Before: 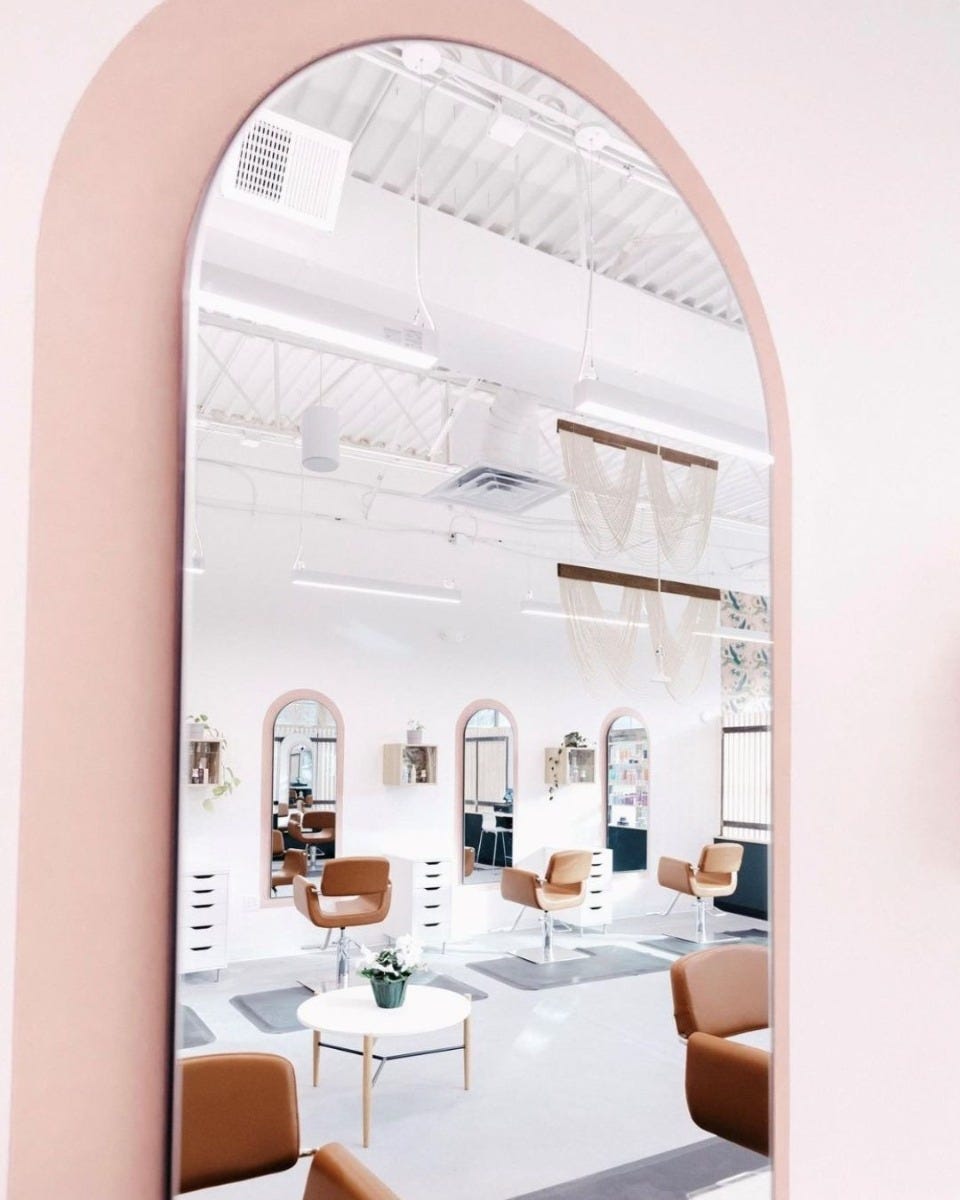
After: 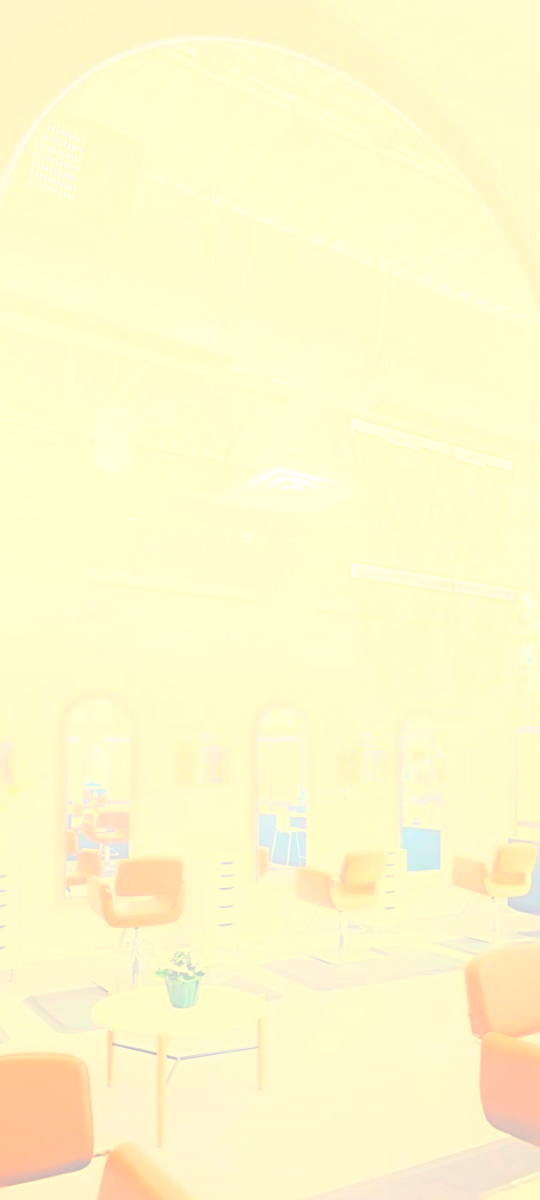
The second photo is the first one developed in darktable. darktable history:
sharpen: radius 2.543, amount 0.636
white balance: red 1.08, blue 0.791
crop: left 21.496%, right 22.254%
bloom: size 38%, threshold 95%, strength 30%
